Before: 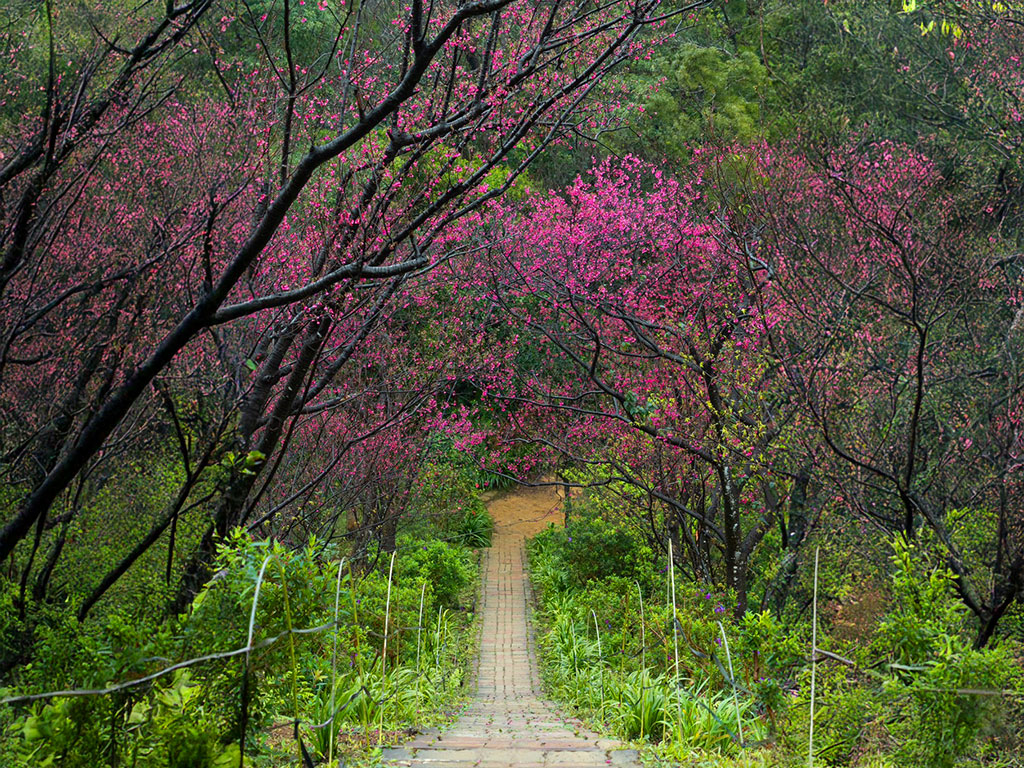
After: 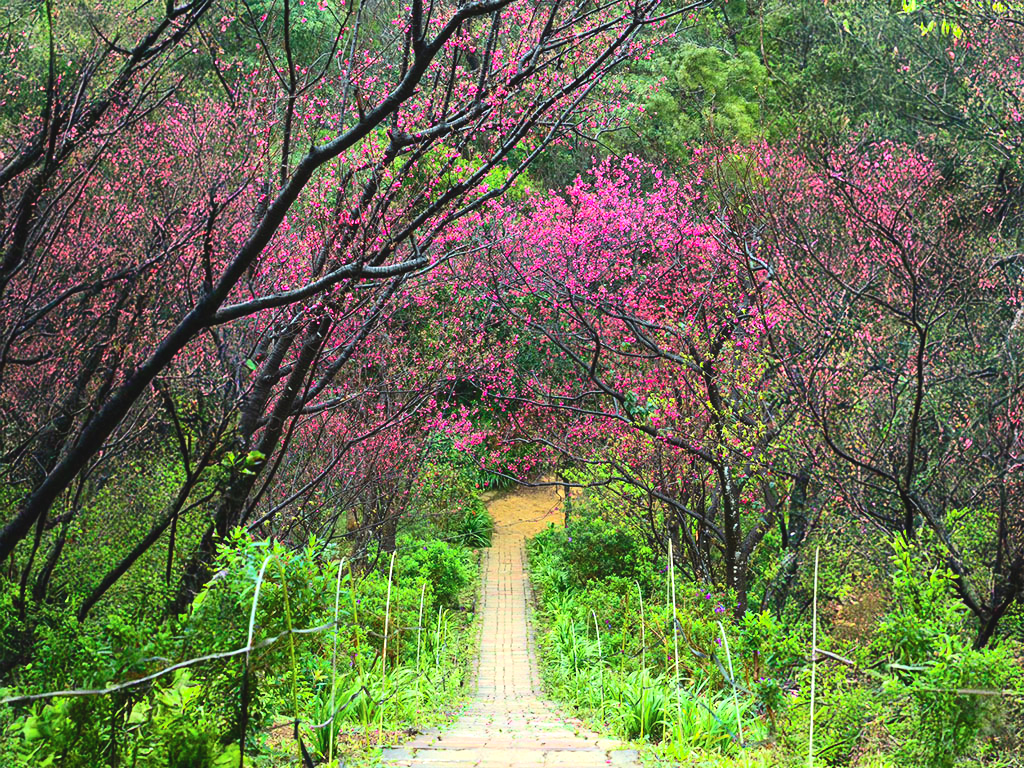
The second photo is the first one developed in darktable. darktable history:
contrast brightness saturation: contrast 0.235, brightness 0.098, saturation 0.295
color zones: curves: ch1 [(0.113, 0.438) (0.75, 0.5)]; ch2 [(0.12, 0.526) (0.75, 0.5)]
exposure: black level correction -0.005, exposure 0.614 EV, compensate highlight preservation false
